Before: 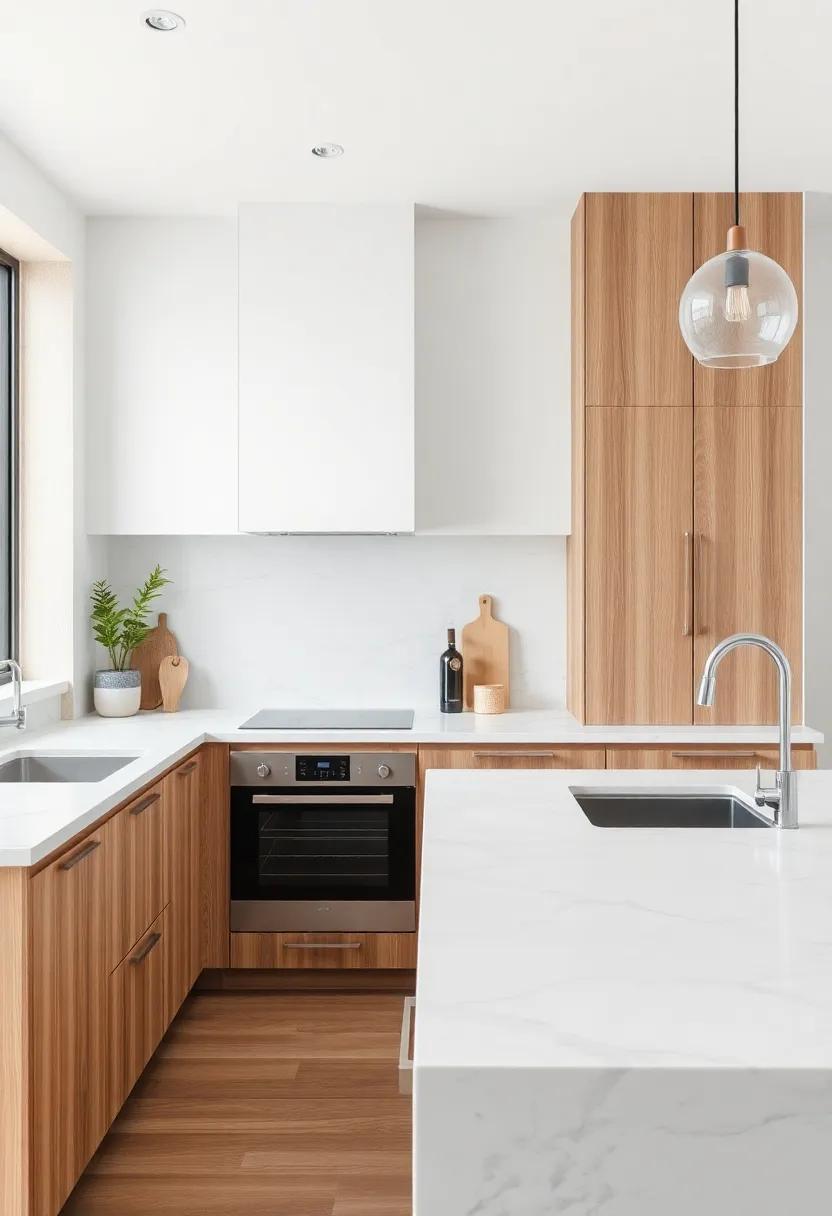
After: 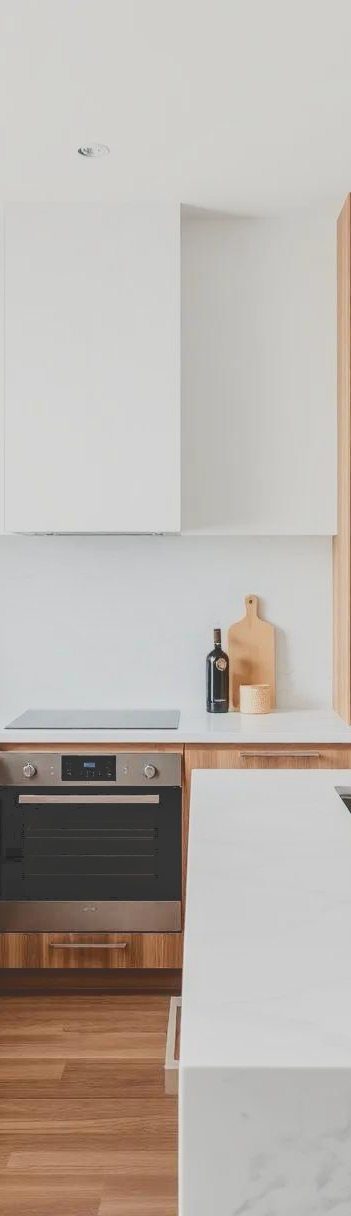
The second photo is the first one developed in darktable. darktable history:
tone curve: curves: ch0 [(0, 0) (0.003, 0.211) (0.011, 0.211) (0.025, 0.215) (0.044, 0.218) (0.069, 0.224) (0.1, 0.227) (0.136, 0.233) (0.177, 0.247) (0.224, 0.275) (0.277, 0.309) (0.335, 0.366) (0.399, 0.438) (0.468, 0.515) (0.543, 0.586) (0.623, 0.658) (0.709, 0.735) (0.801, 0.821) (0.898, 0.889) (1, 1)], color space Lab, independent channels, preserve colors none
filmic rgb: black relative exposure -7.65 EV, white relative exposure 4.56 EV, hardness 3.61, color science v6 (2022)
local contrast: on, module defaults
crop: left 28.169%, right 29.593%
